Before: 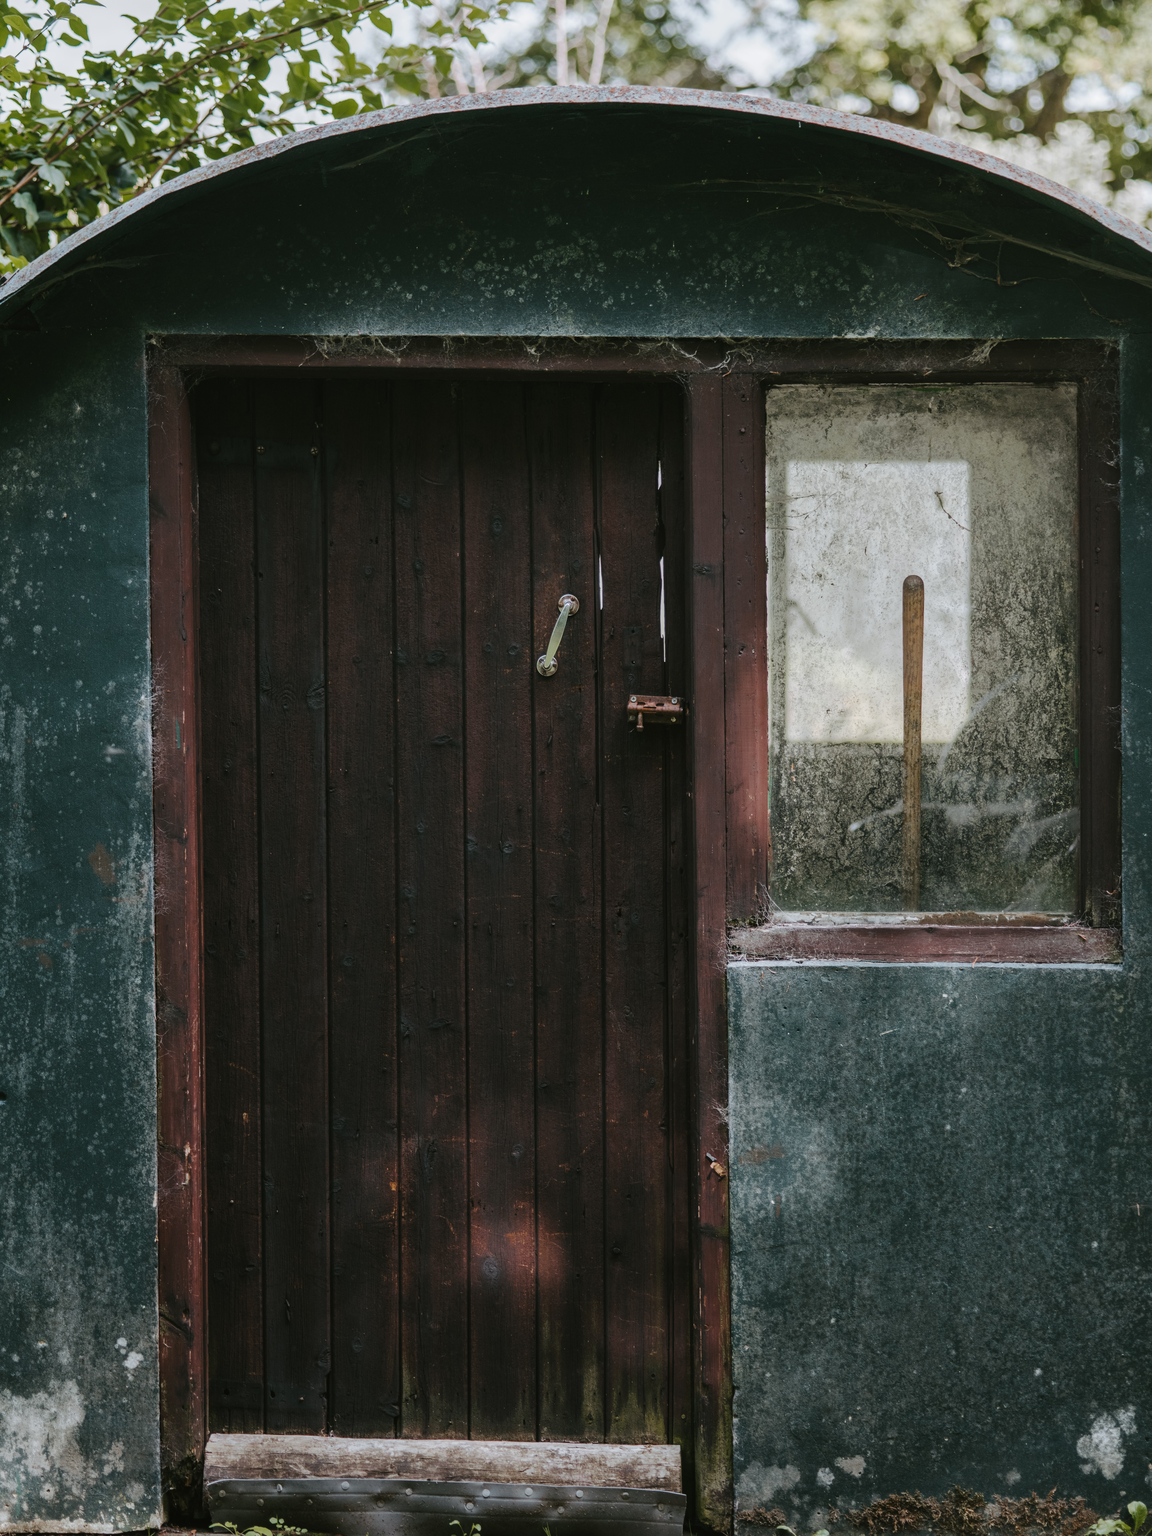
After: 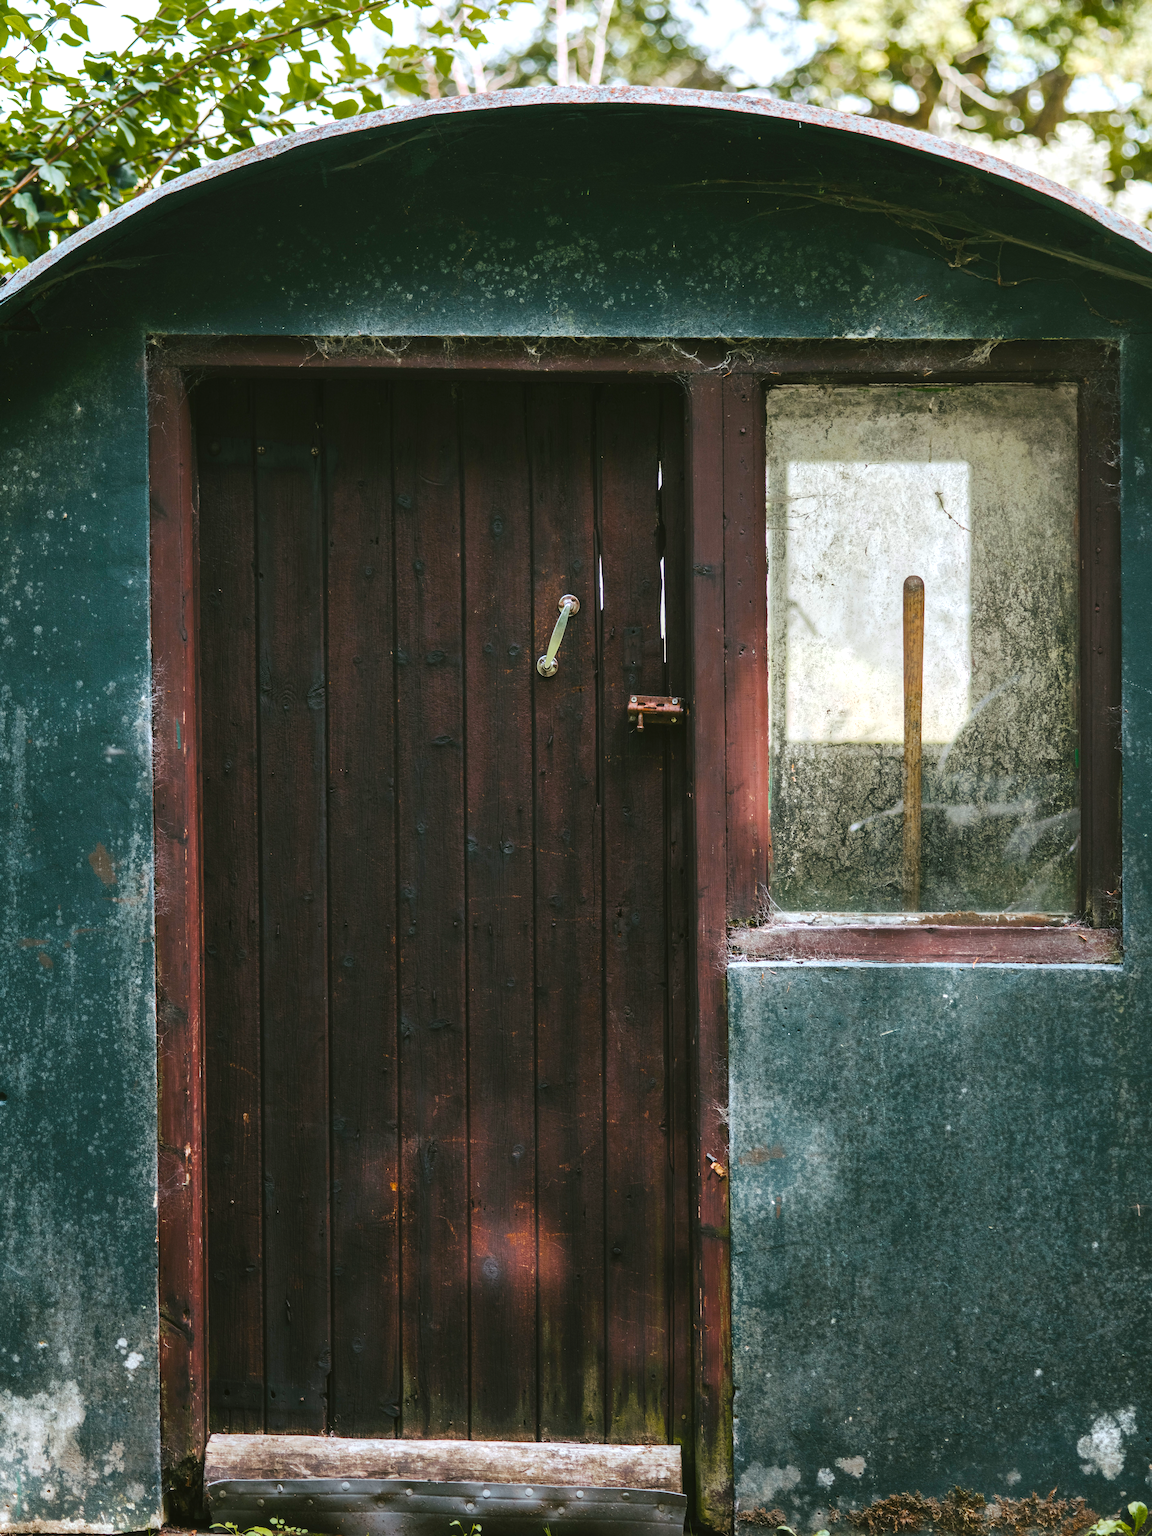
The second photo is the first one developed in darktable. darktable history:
exposure: black level correction 0, exposure 0.7 EV, compensate highlight preservation false
color balance rgb: perceptual saturation grading › global saturation 30%, global vibrance 20%
